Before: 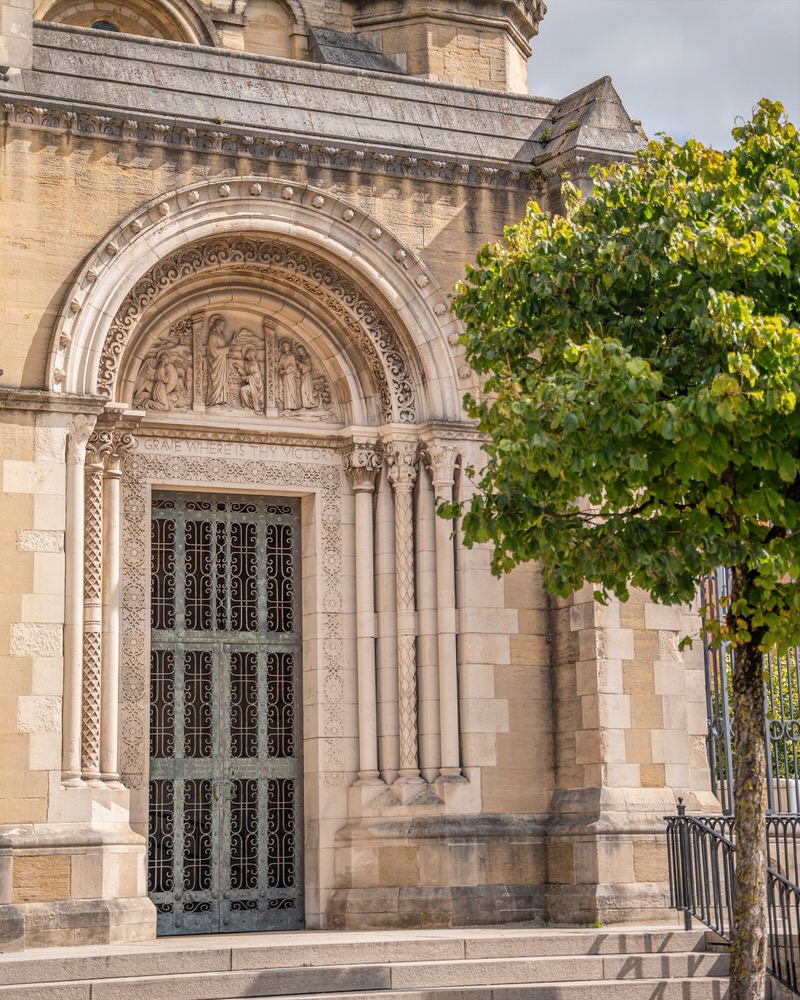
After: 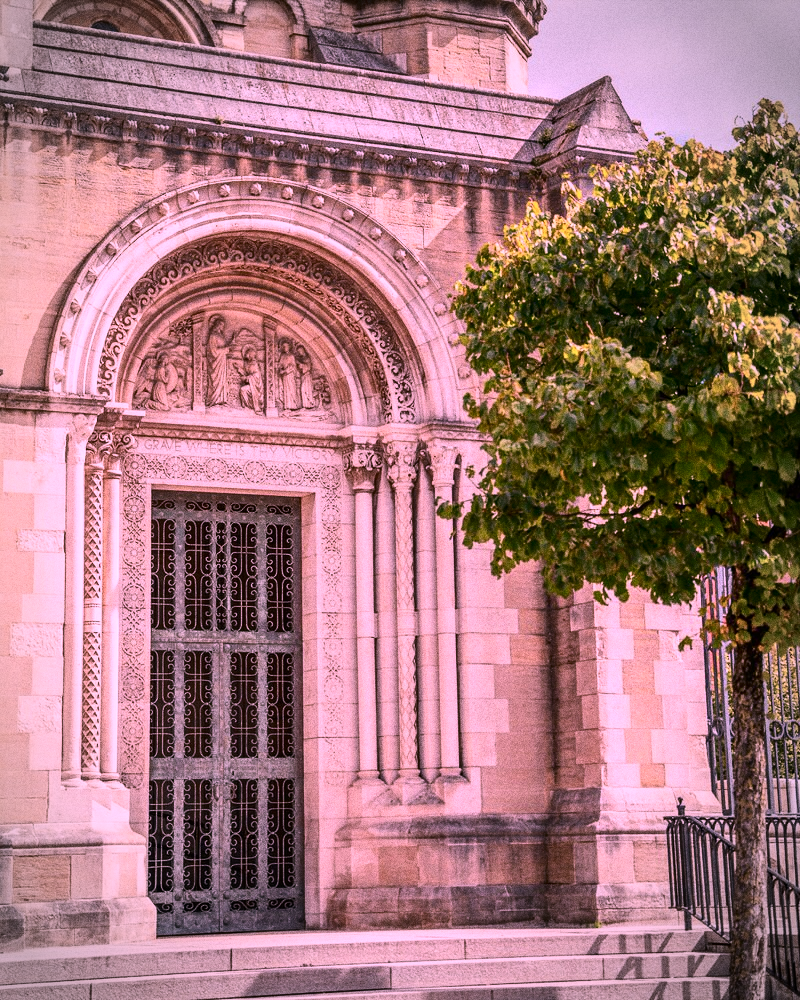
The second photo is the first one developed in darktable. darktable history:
vignetting: automatic ratio true
grain: coarseness 0.09 ISO, strength 40%
contrast brightness saturation: contrast 0.25, saturation -0.31
color correction: highlights a* 19.5, highlights b* -11.53, saturation 1.69
